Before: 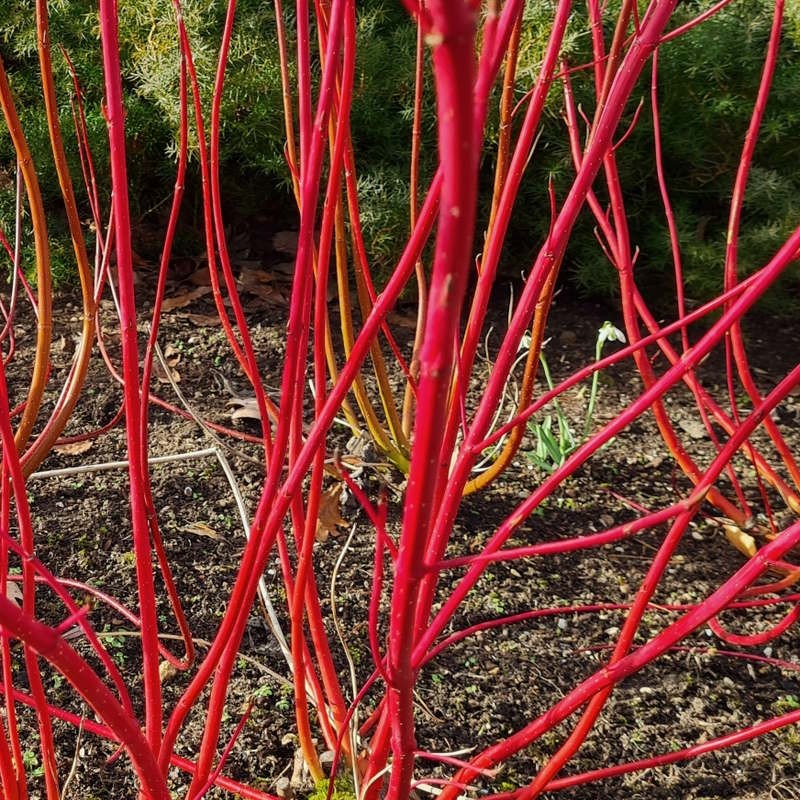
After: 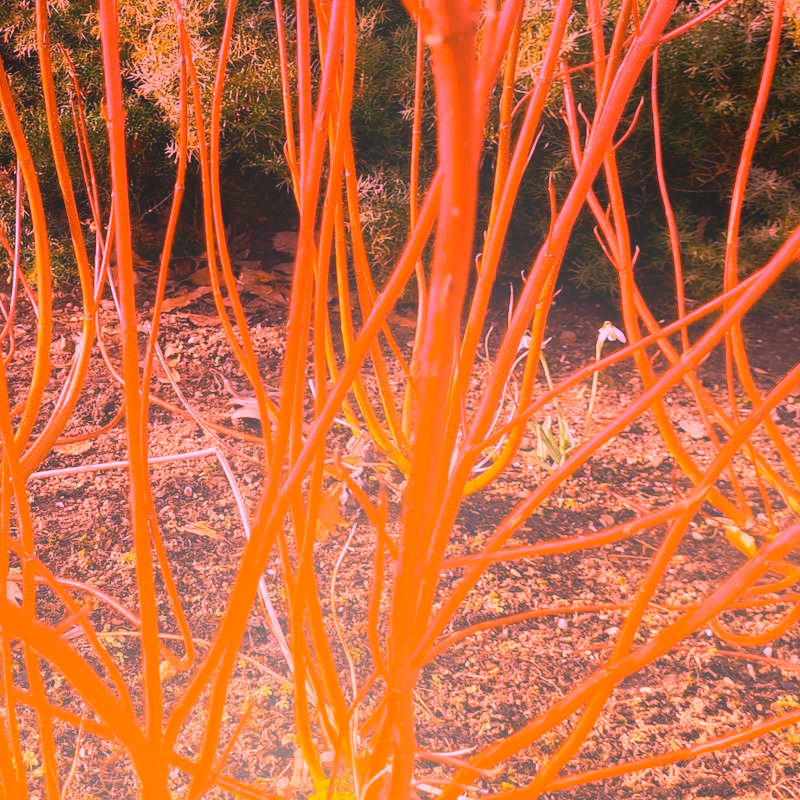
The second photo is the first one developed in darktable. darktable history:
white balance: red 2.207, blue 1.293
color contrast: green-magenta contrast 0.85, blue-yellow contrast 1.25, unbound 0
graduated density: hue 238.83°, saturation 50%
bloom: on, module defaults
